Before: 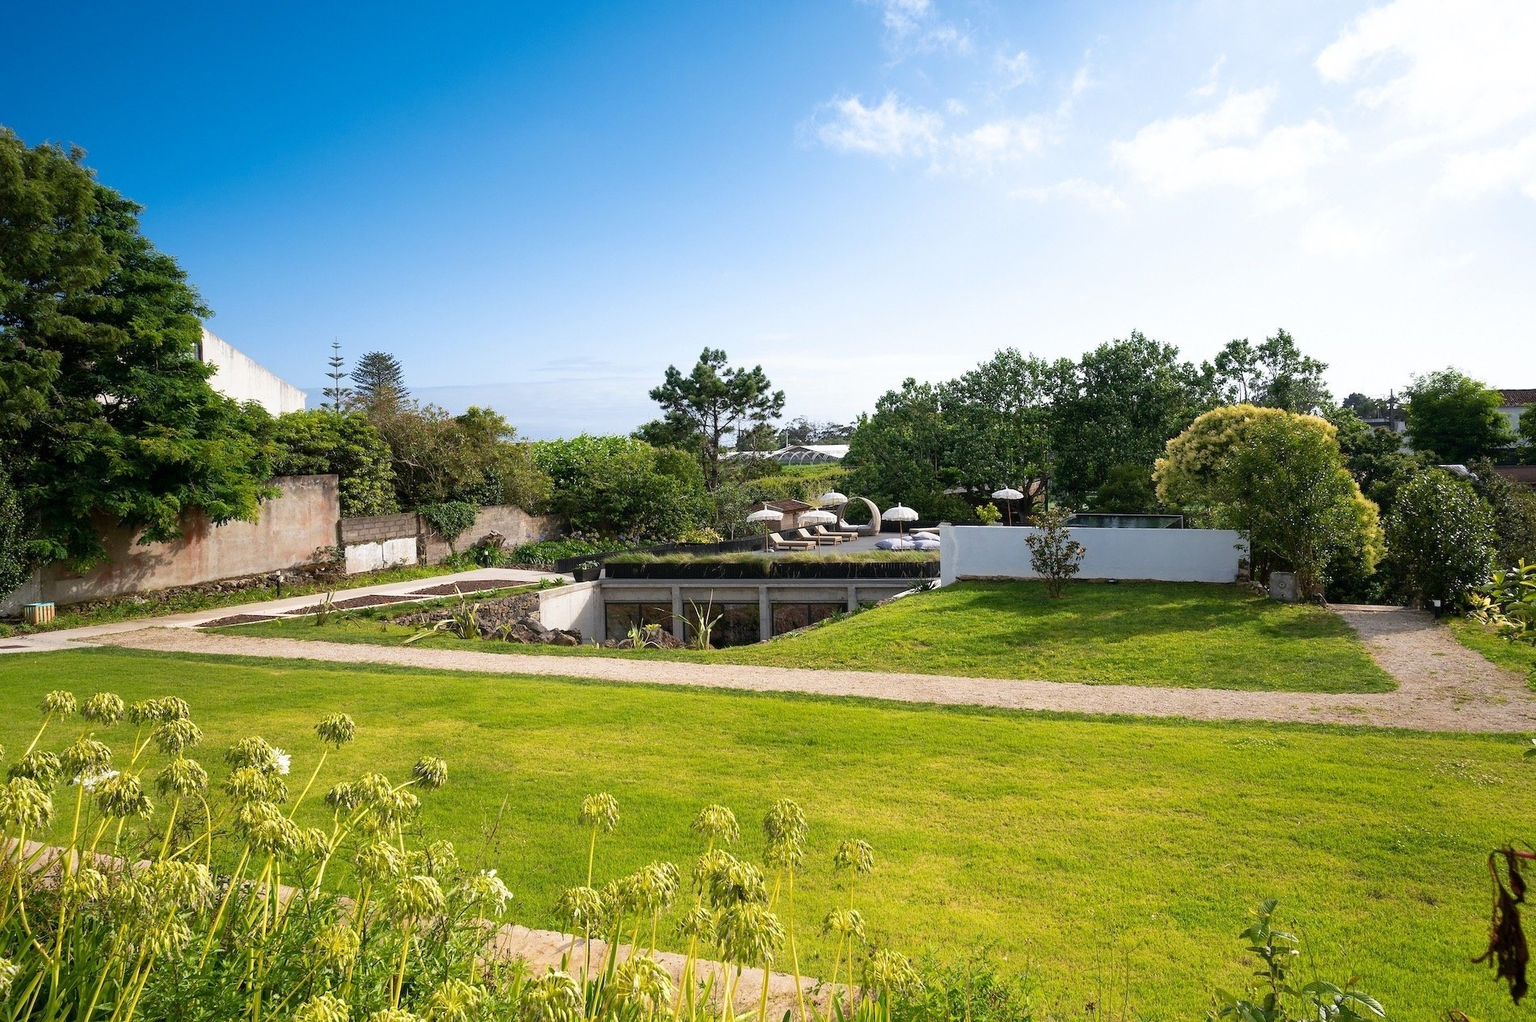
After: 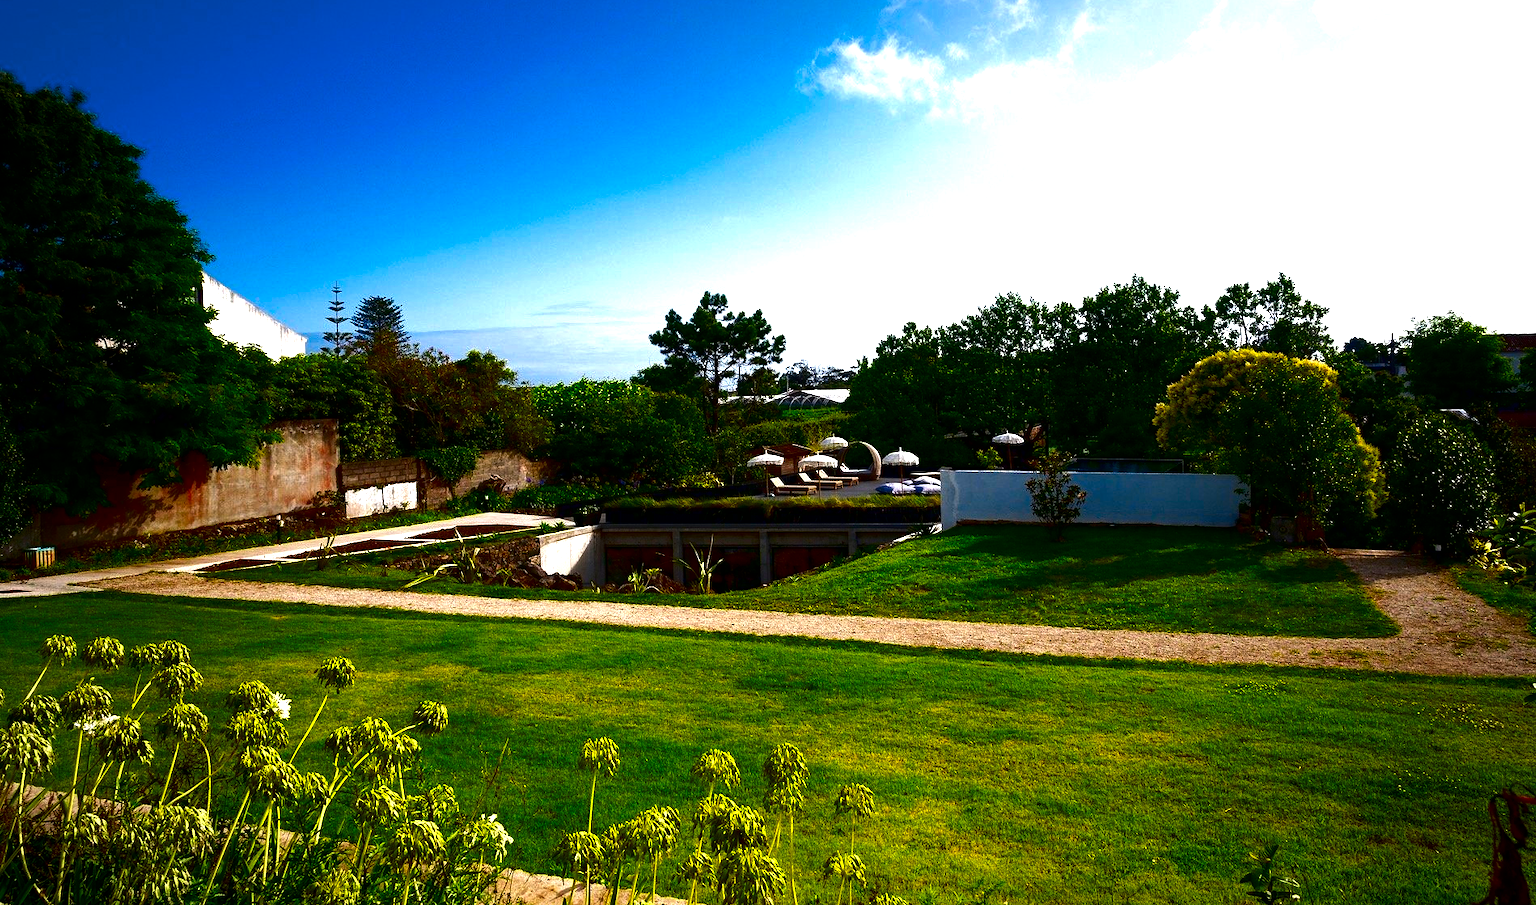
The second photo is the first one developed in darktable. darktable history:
contrast brightness saturation: brightness -0.997, saturation 0.985
vignetting: brightness -0.18, saturation -0.298, automatic ratio true
crop and rotate: top 5.482%, bottom 5.837%
tone equalizer: -8 EV -0.398 EV, -7 EV -0.383 EV, -6 EV -0.334 EV, -5 EV -0.254 EV, -3 EV 0.199 EV, -2 EV 0.35 EV, -1 EV 0.383 EV, +0 EV 0.391 EV
